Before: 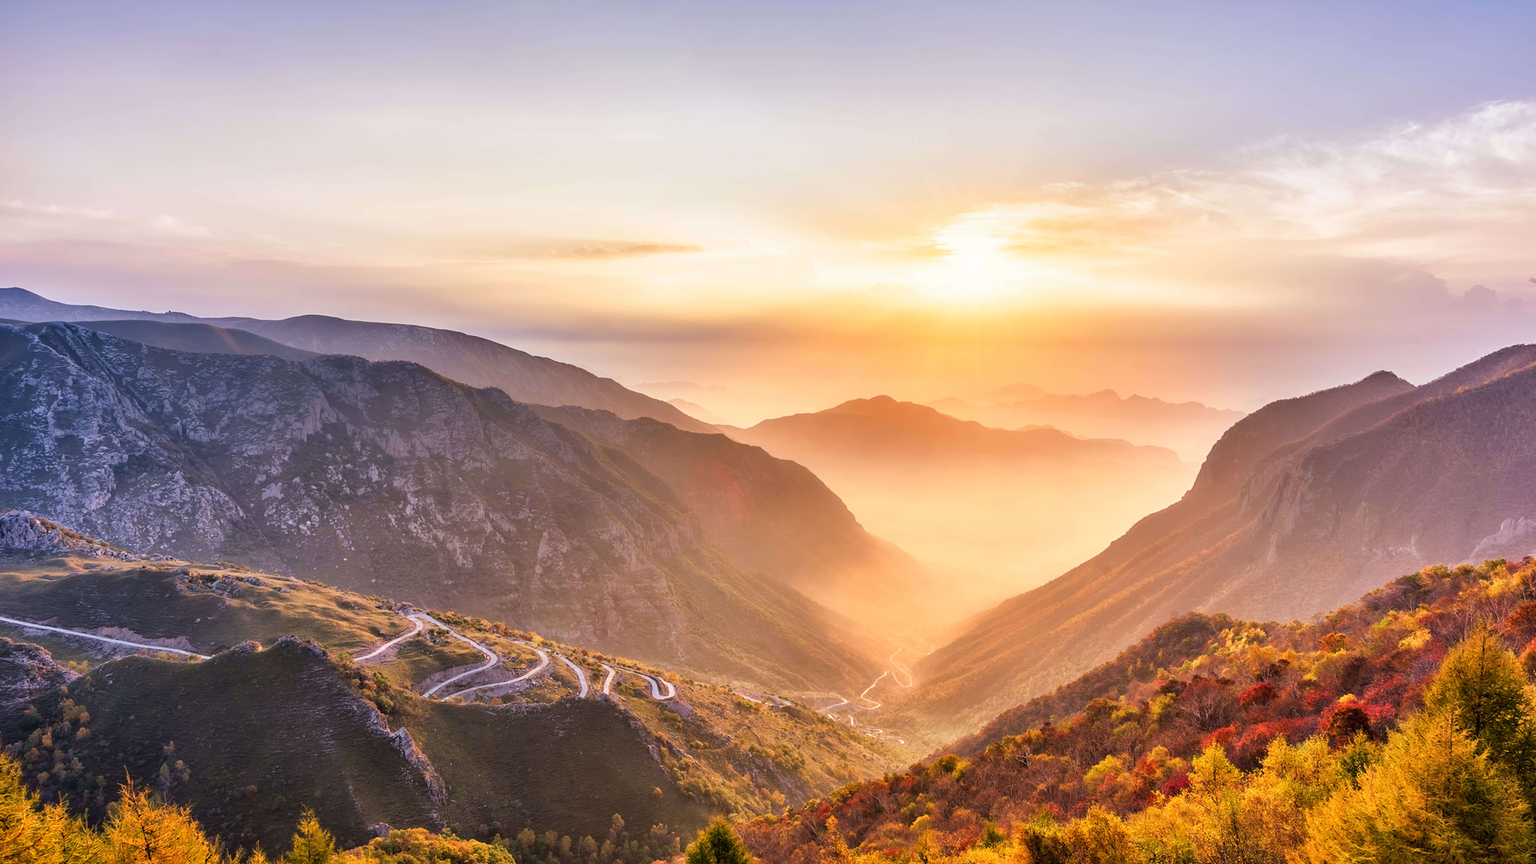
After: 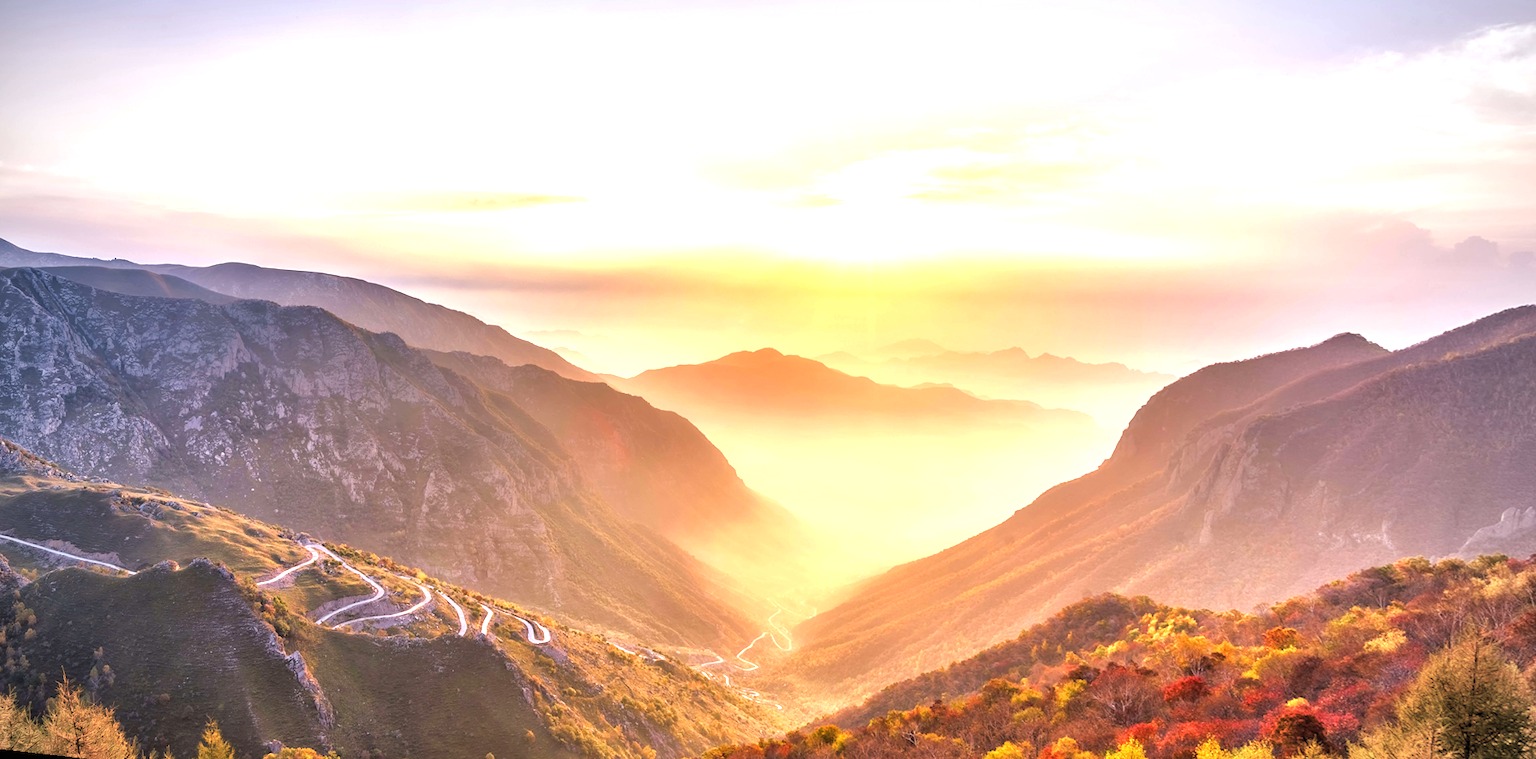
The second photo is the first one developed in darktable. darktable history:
tone equalizer: -8 EV 0.25 EV, -7 EV 0.417 EV, -6 EV 0.417 EV, -5 EV 0.25 EV, -3 EV -0.25 EV, -2 EV -0.417 EV, -1 EV -0.417 EV, +0 EV -0.25 EV, edges refinement/feathering 500, mask exposure compensation -1.57 EV, preserve details guided filter
rotate and perspective: rotation 1.69°, lens shift (vertical) -0.023, lens shift (horizontal) -0.291, crop left 0.025, crop right 0.988, crop top 0.092, crop bottom 0.842
exposure: black level correction 0, exposure 1.1 EV, compensate exposure bias true, compensate highlight preservation false
vignetting: fall-off start 74.49%, fall-off radius 65.9%, brightness -0.628, saturation -0.68
